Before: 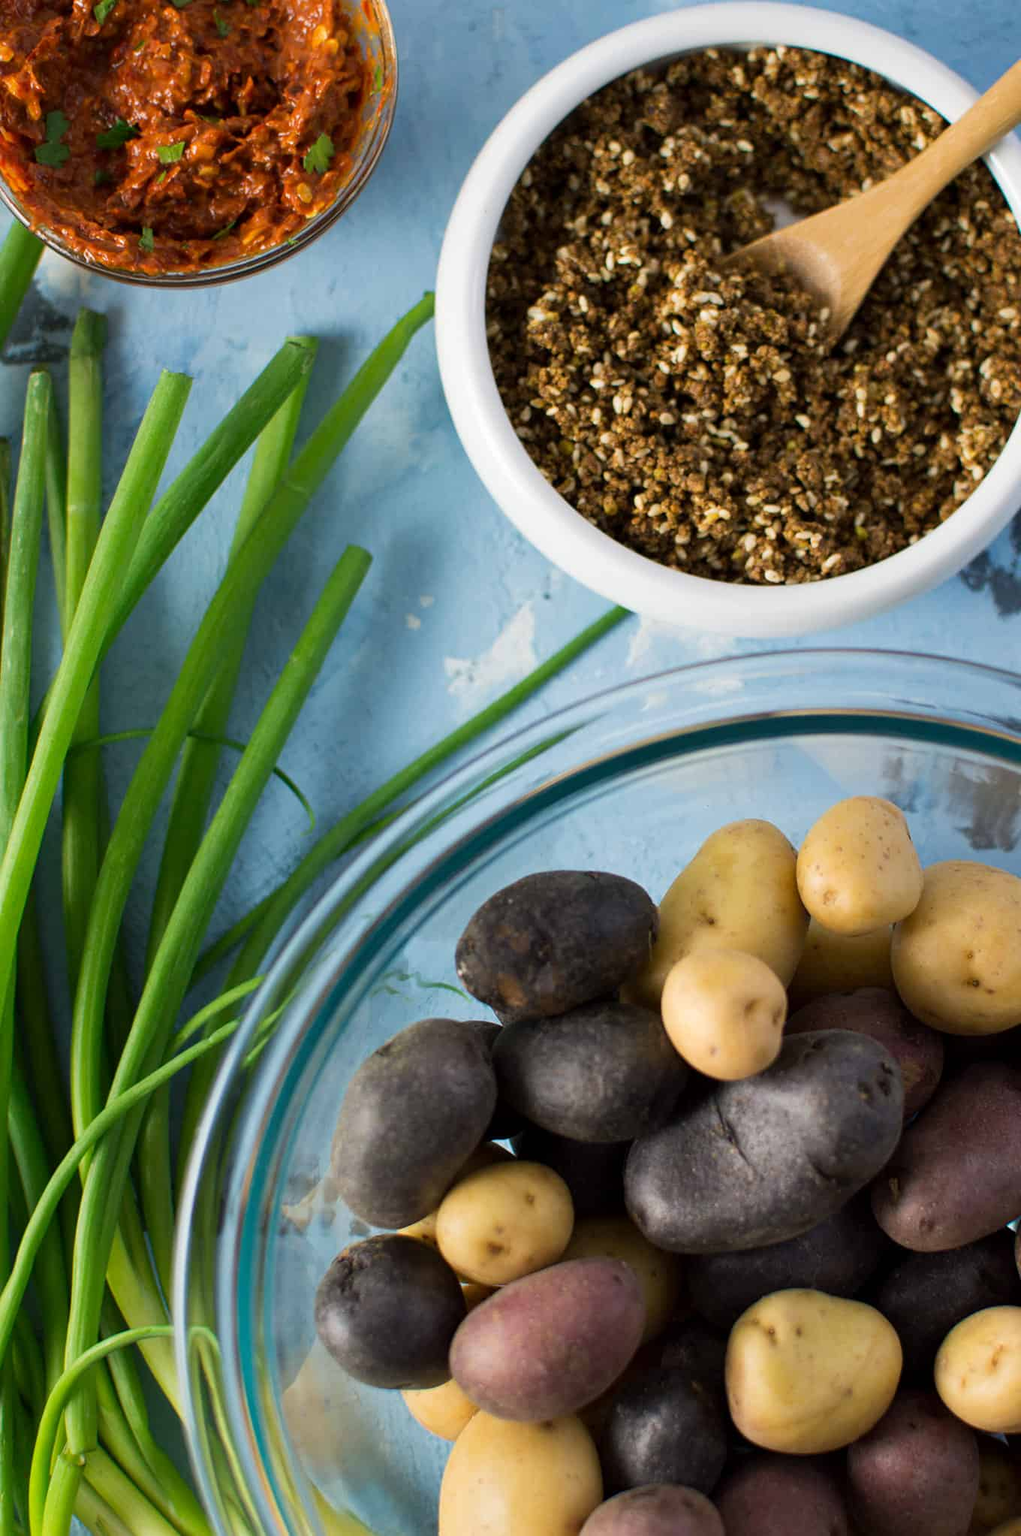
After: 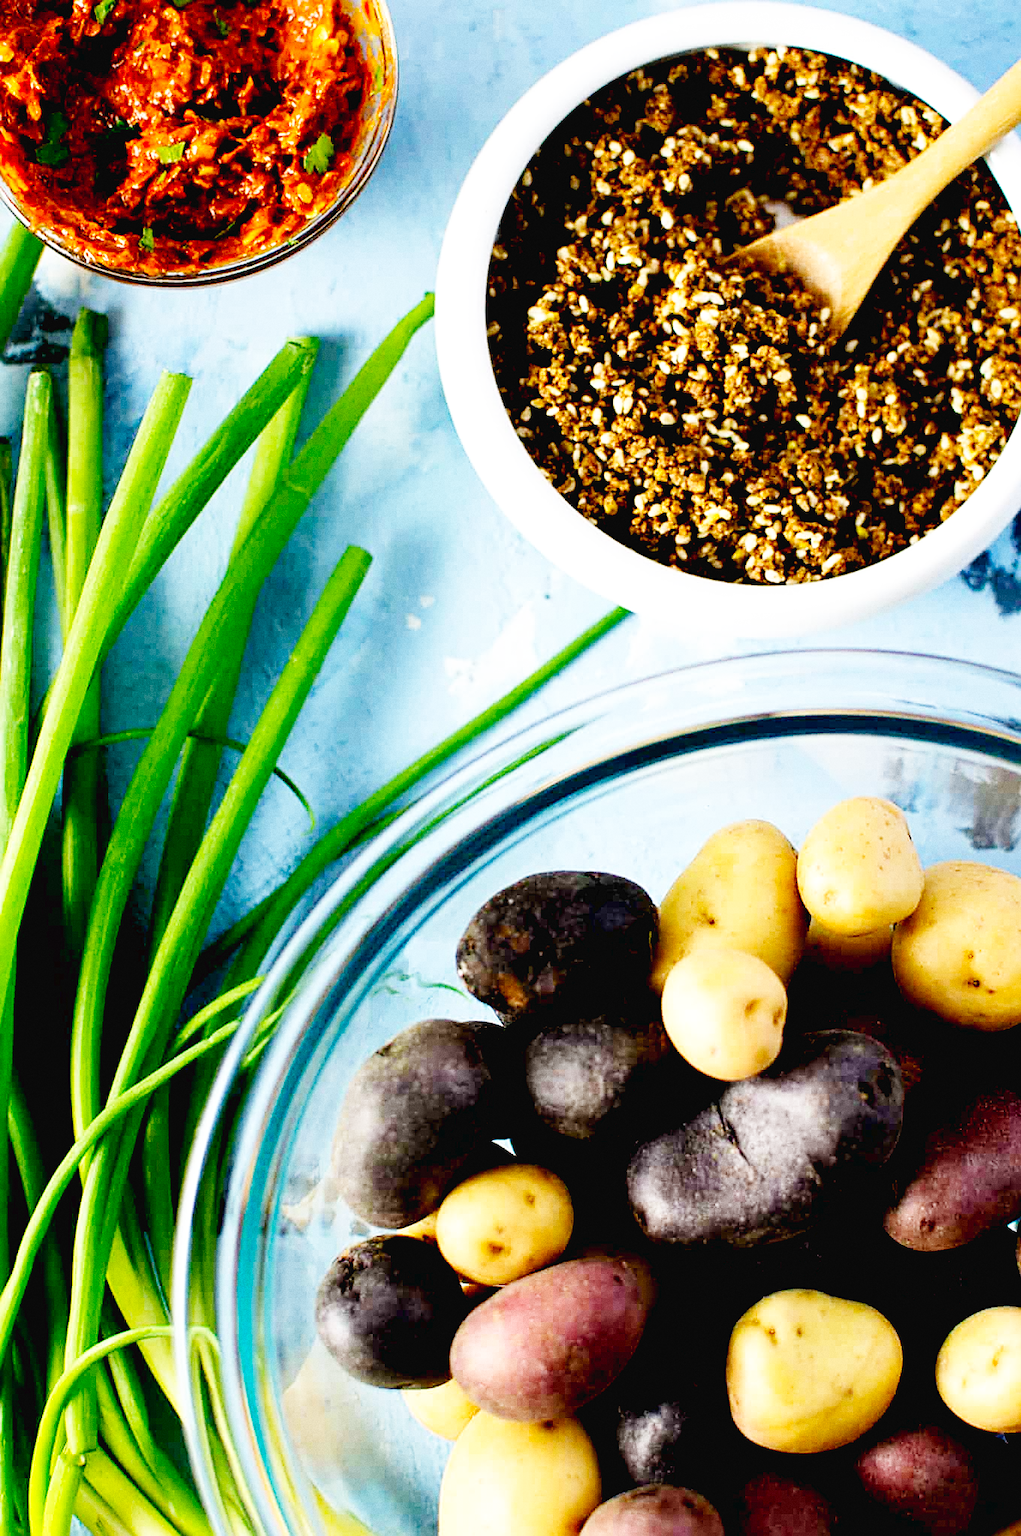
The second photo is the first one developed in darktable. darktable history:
exposure: black level correction 0.025, exposure 0.182 EV, compensate highlight preservation false
sharpen: on, module defaults
grain: coarseness 0.09 ISO
base curve: curves: ch0 [(0, 0.003) (0.001, 0.002) (0.006, 0.004) (0.02, 0.022) (0.048, 0.086) (0.094, 0.234) (0.162, 0.431) (0.258, 0.629) (0.385, 0.8) (0.548, 0.918) (0.751, 0.988) (1, 1)], preserve colors none
